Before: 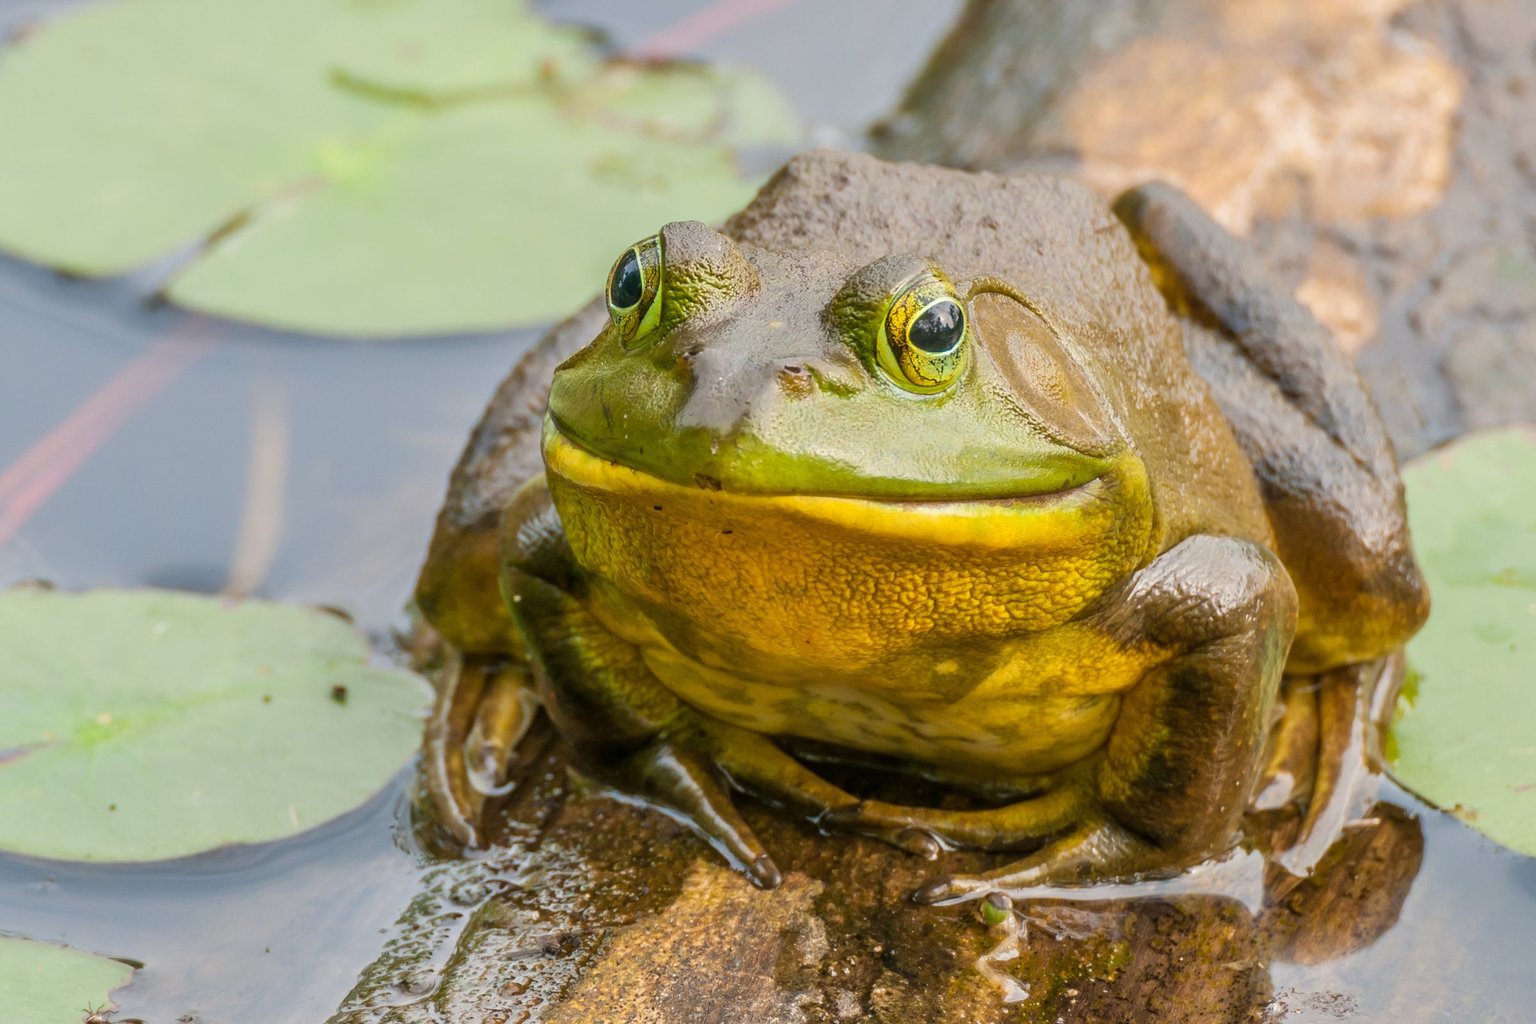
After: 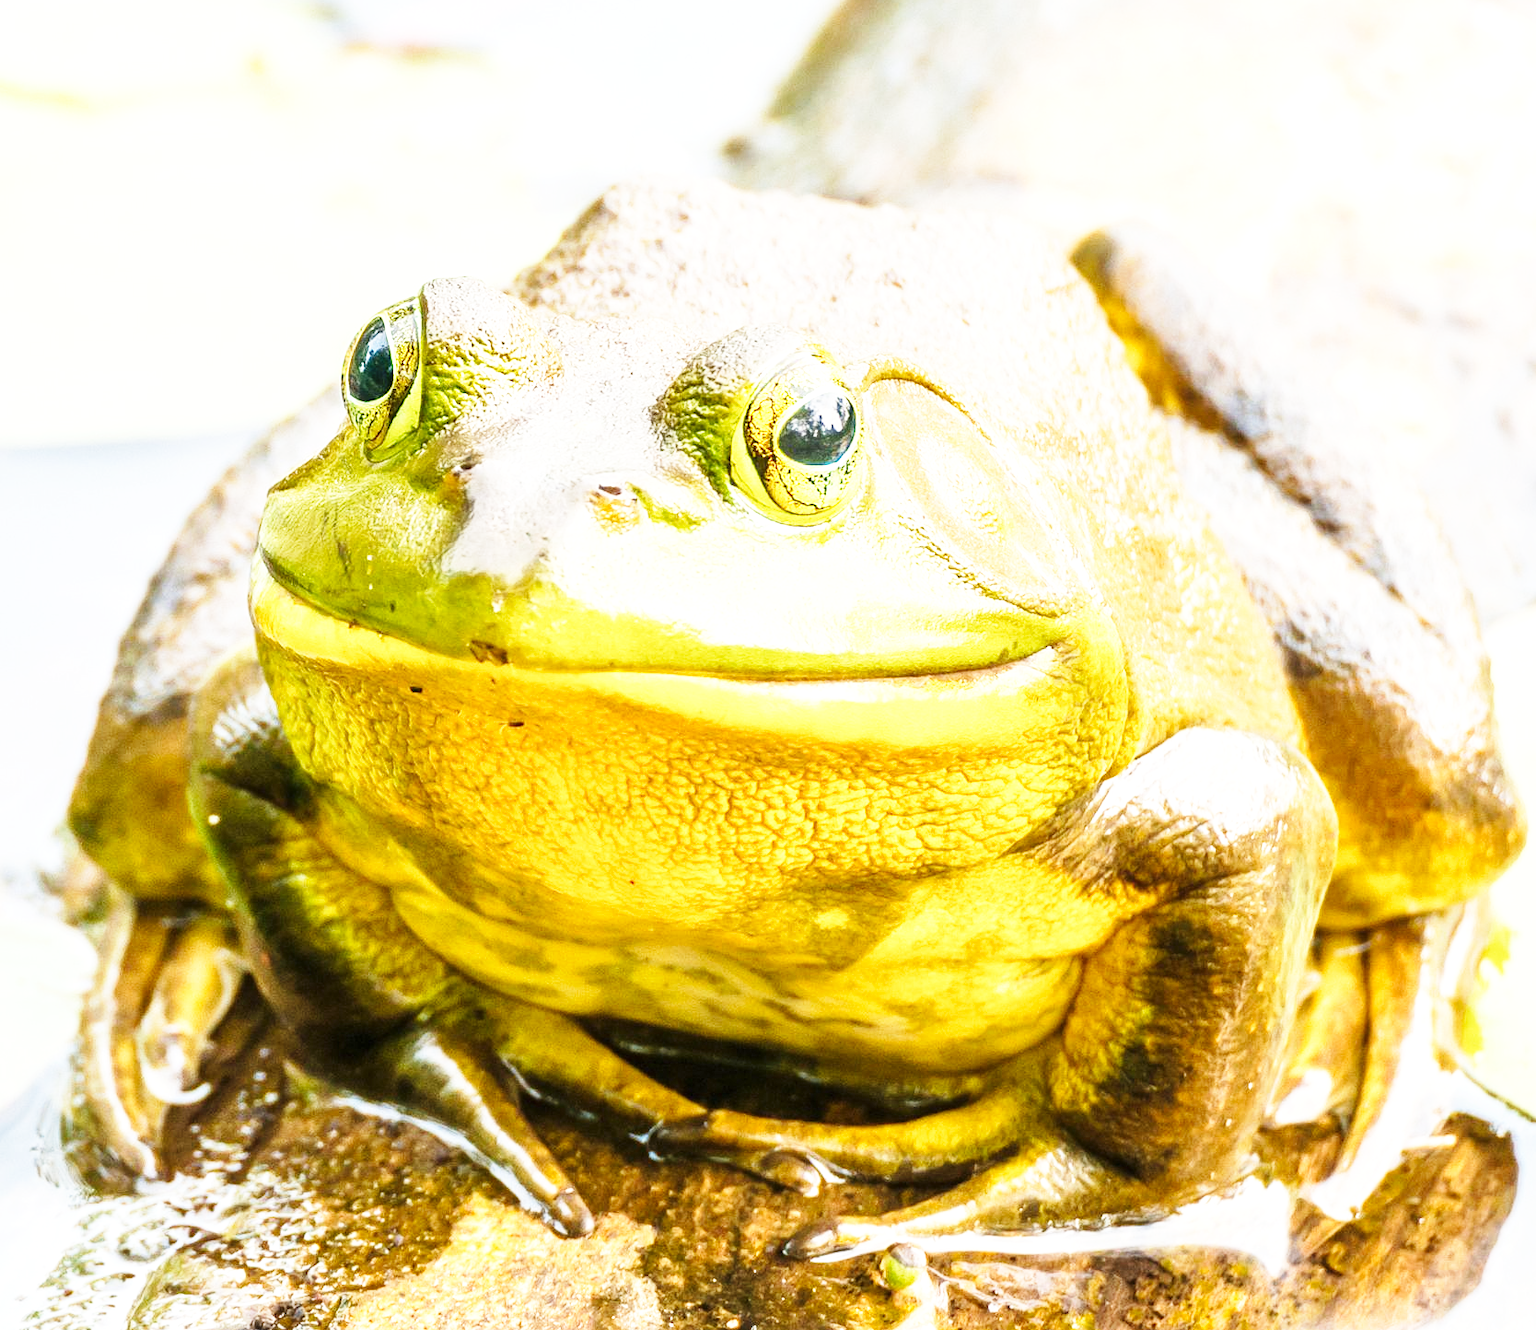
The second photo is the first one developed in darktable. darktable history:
tone equalizer: -8 EV -0.454 EV, -7 EV -0.421 EV, -6 EV -0.335 EV, -5 EV -0.192 EV, -3 EV 0.212 EV, -2 EV 0.321 EV, -1 EV 0.406 EV, +0 EV 0.42 EV, edges refinement/feathering 500, mask exposure compensation -1.57 EV, preserve details guided filter
base curve: curves: ch0 [(0, 0) (0.018, 0.026) (0.143, 0.37) (0.33, 0.731) (0.458, 0.853) (0.735, 0.965) (0.905, 0.986) (1, 1)], preserve colors none
crop and rotate: left 24.025%, top 2.832%, right 6.46%, bottom 6.818%
sharpen: radius 1.323, amount 0.298, threshold 0.038
exposure: exposure 0.767 EV, compensate exposure bias true, compensate highlight preservation false
